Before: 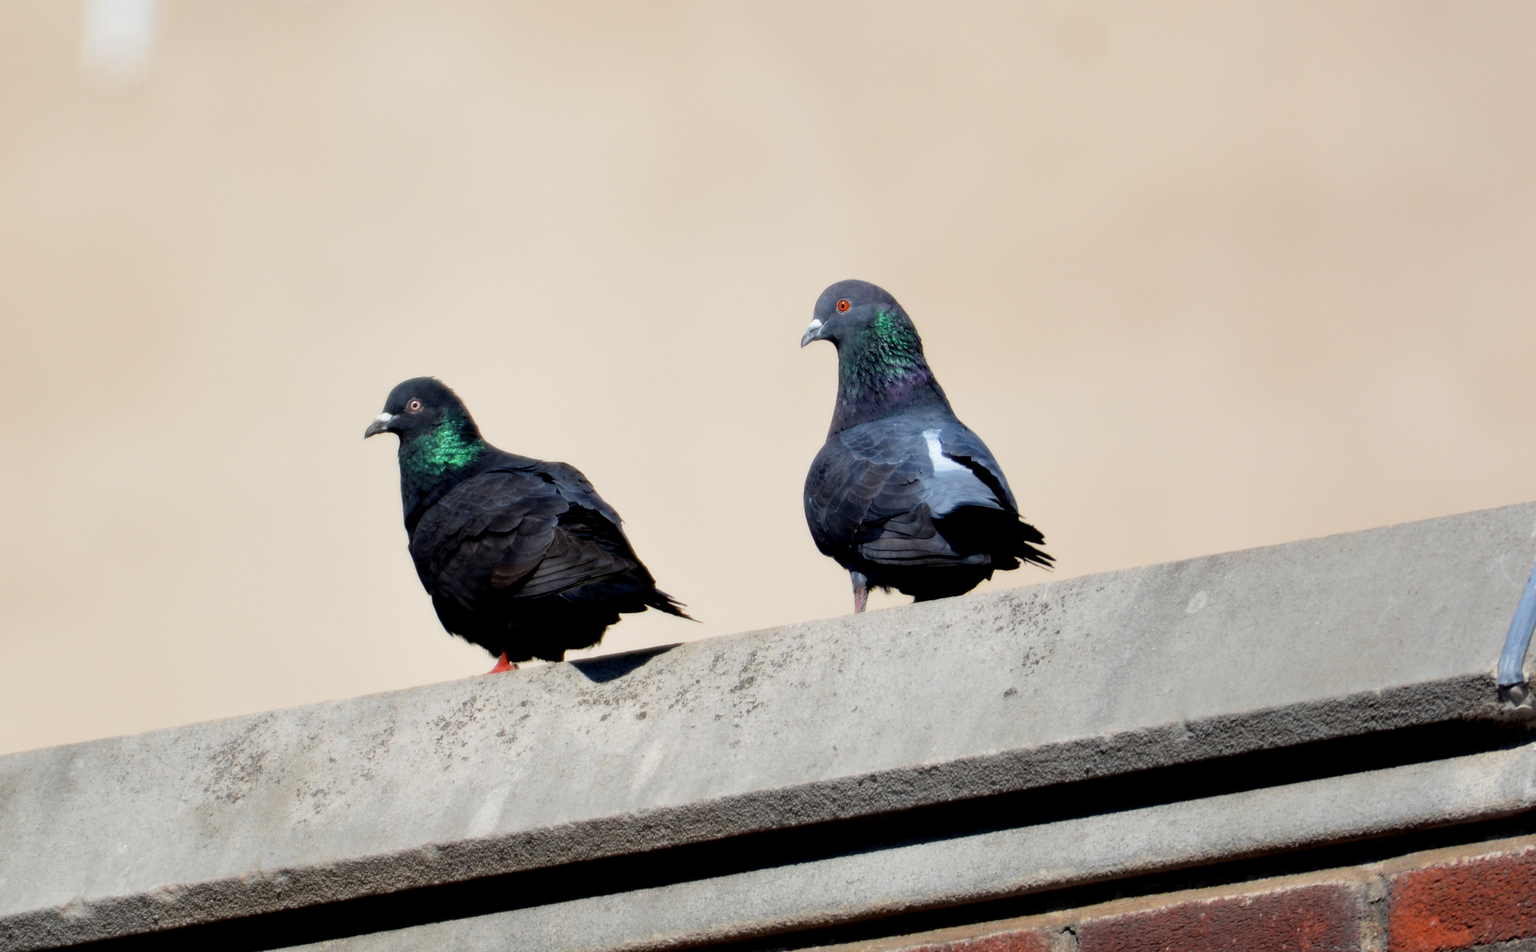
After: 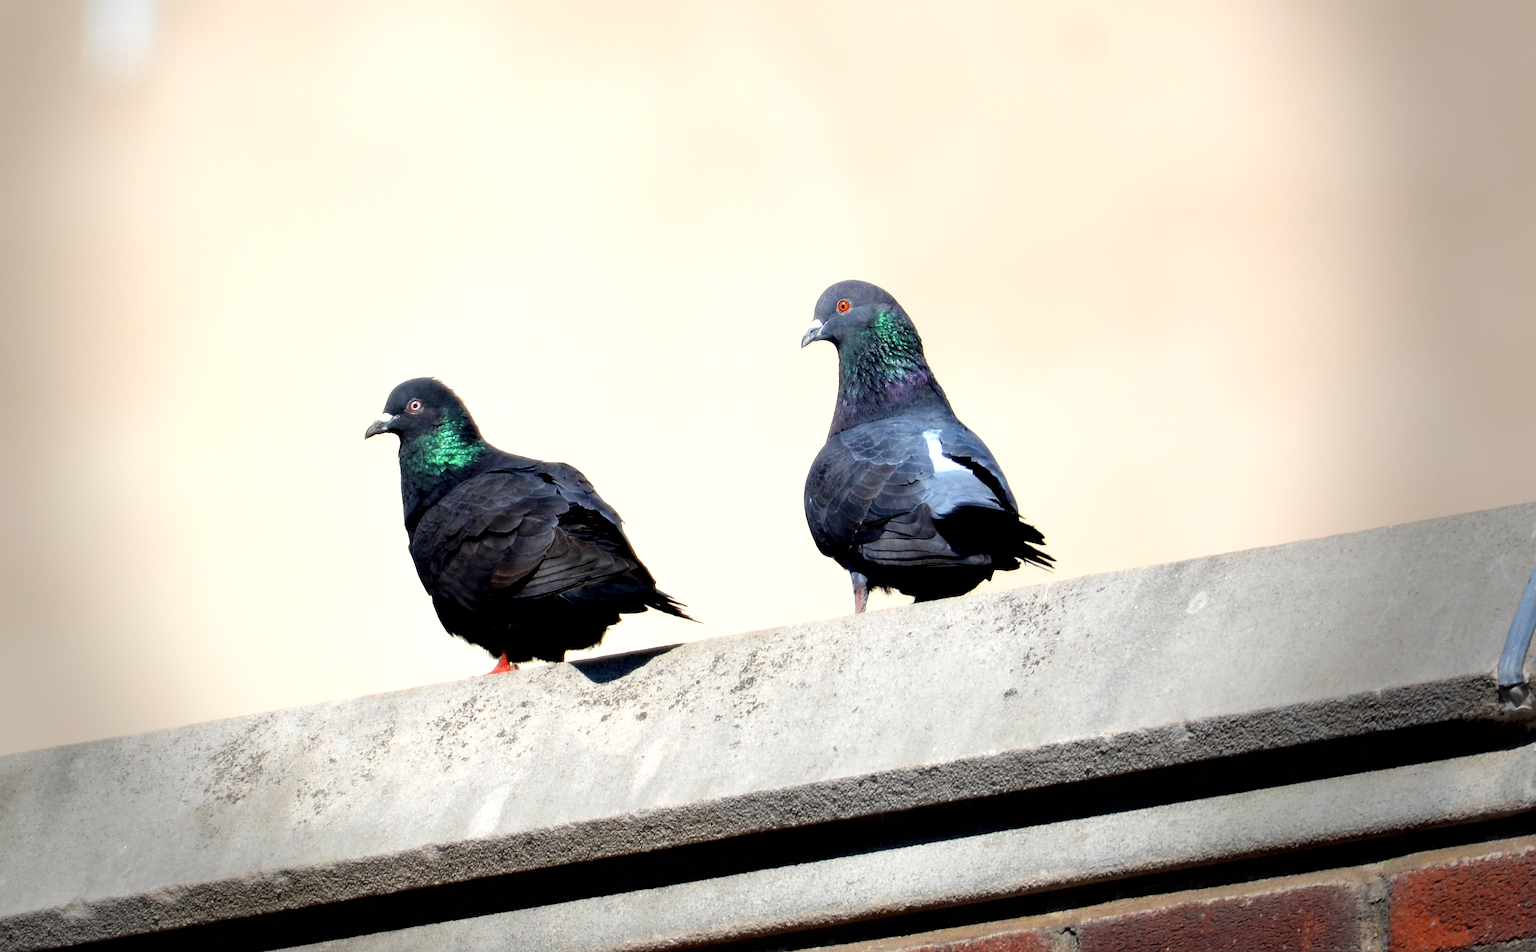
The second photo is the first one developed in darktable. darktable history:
exposure: exposure 0.6 EV, compensate highlight preservation false
vignetting: fall-off start 68.33%, fall-off radius 30%, saturation 0.042, center (-0.066, -0.311), width/height ratio 0.992, shape 0.85, dithering 8-bit output
sharpen: on, module defaults
